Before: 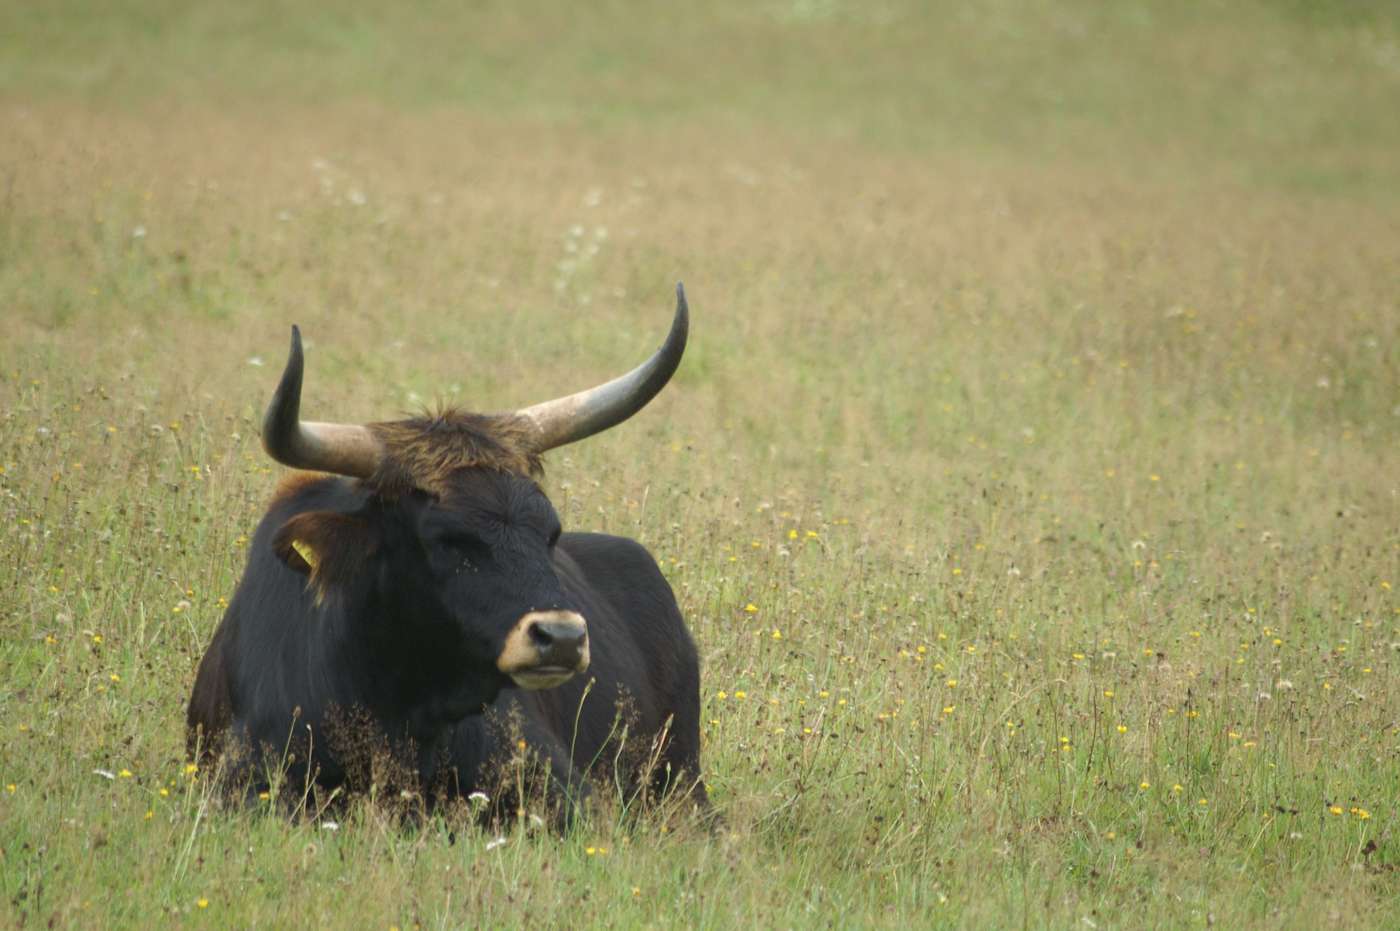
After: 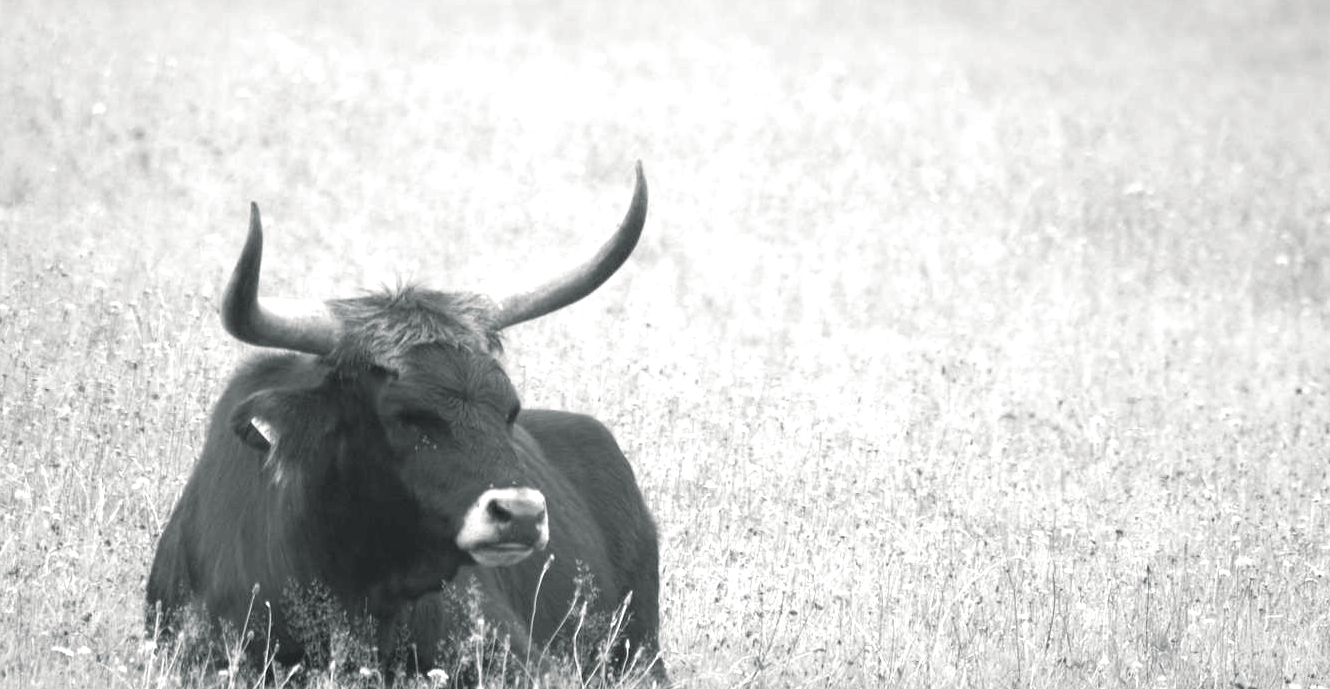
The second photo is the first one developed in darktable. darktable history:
exposure: exposure 1.223 EV, compensate highlight preservation false
split-toning: shadows › hue 190.8°, shadows › saturation 0.05, highlights › hue 54°, highlights › saturation 0.05, compress 0%
crop and rotate: left 2.991%, top 13.302%, right 1.981%, bottom 12.636%
monochrome: on, module defaults
